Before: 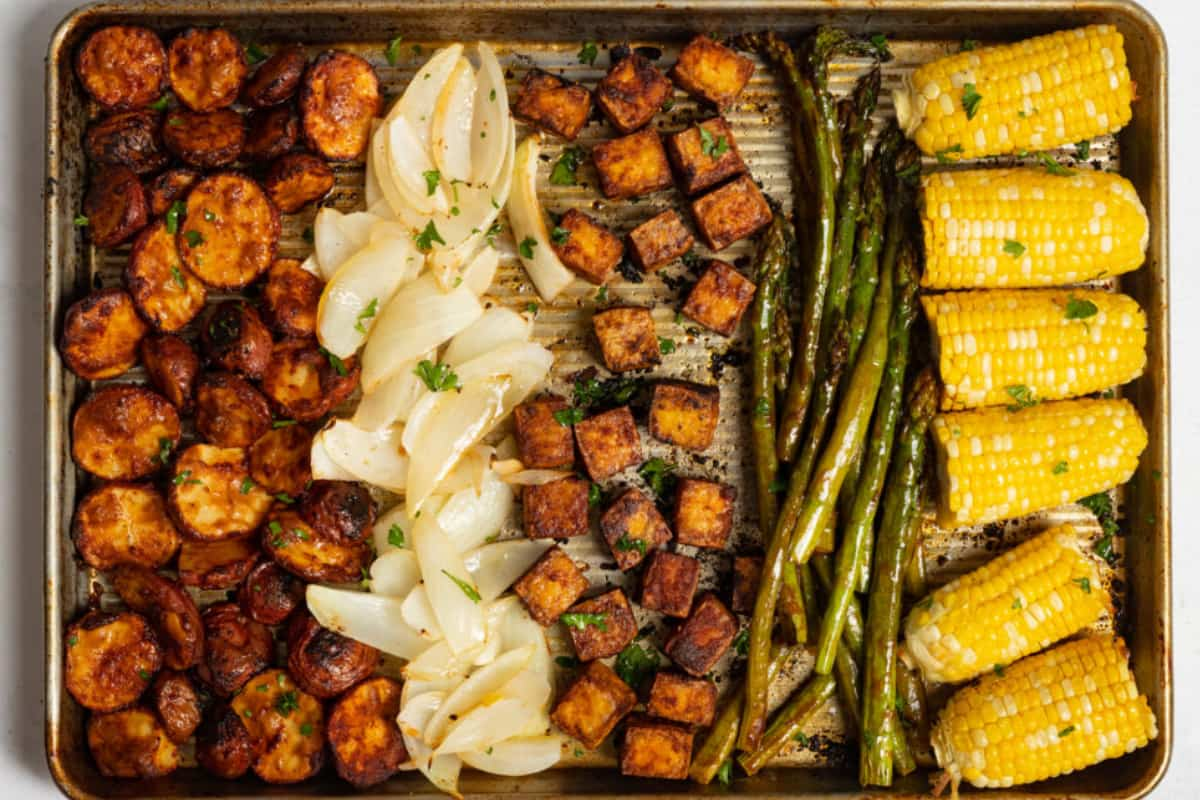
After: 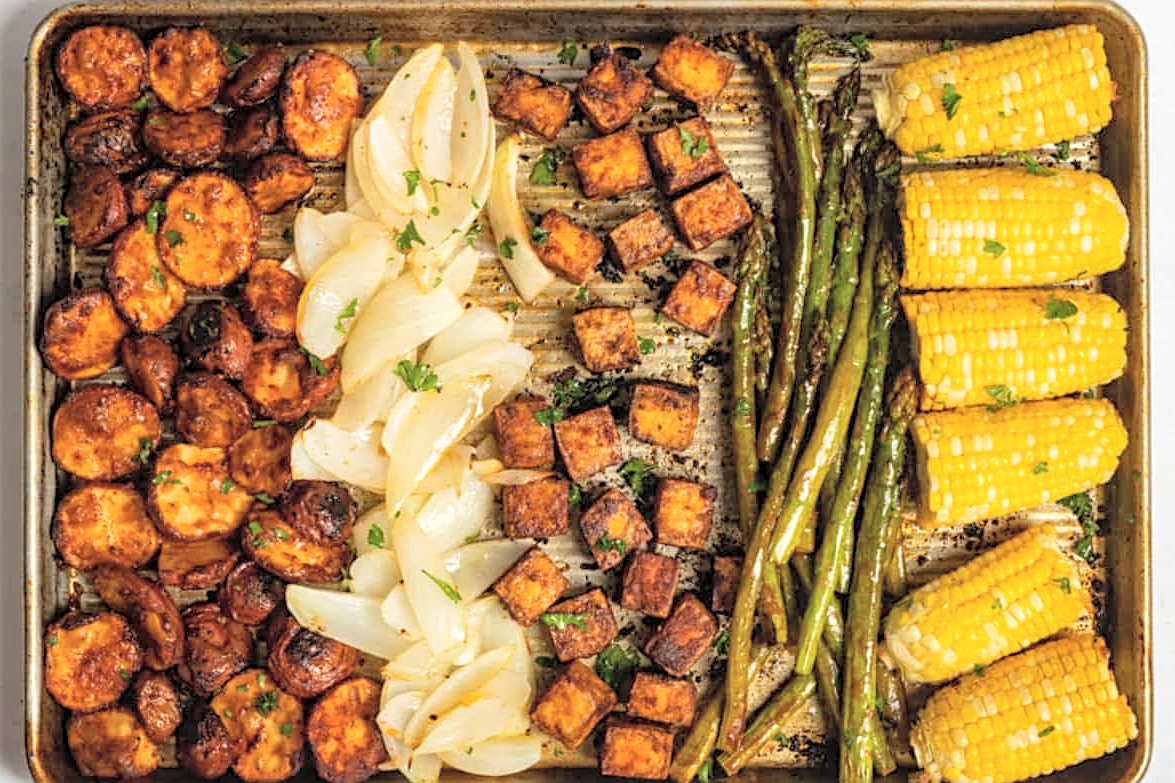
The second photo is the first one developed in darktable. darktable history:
contrast brightness saturation: brightness 0.285
sharpen: on, module defaults
crop: left 1.742%, right 0.289%, bottom 2.065%
local contrast: on, module defaults
